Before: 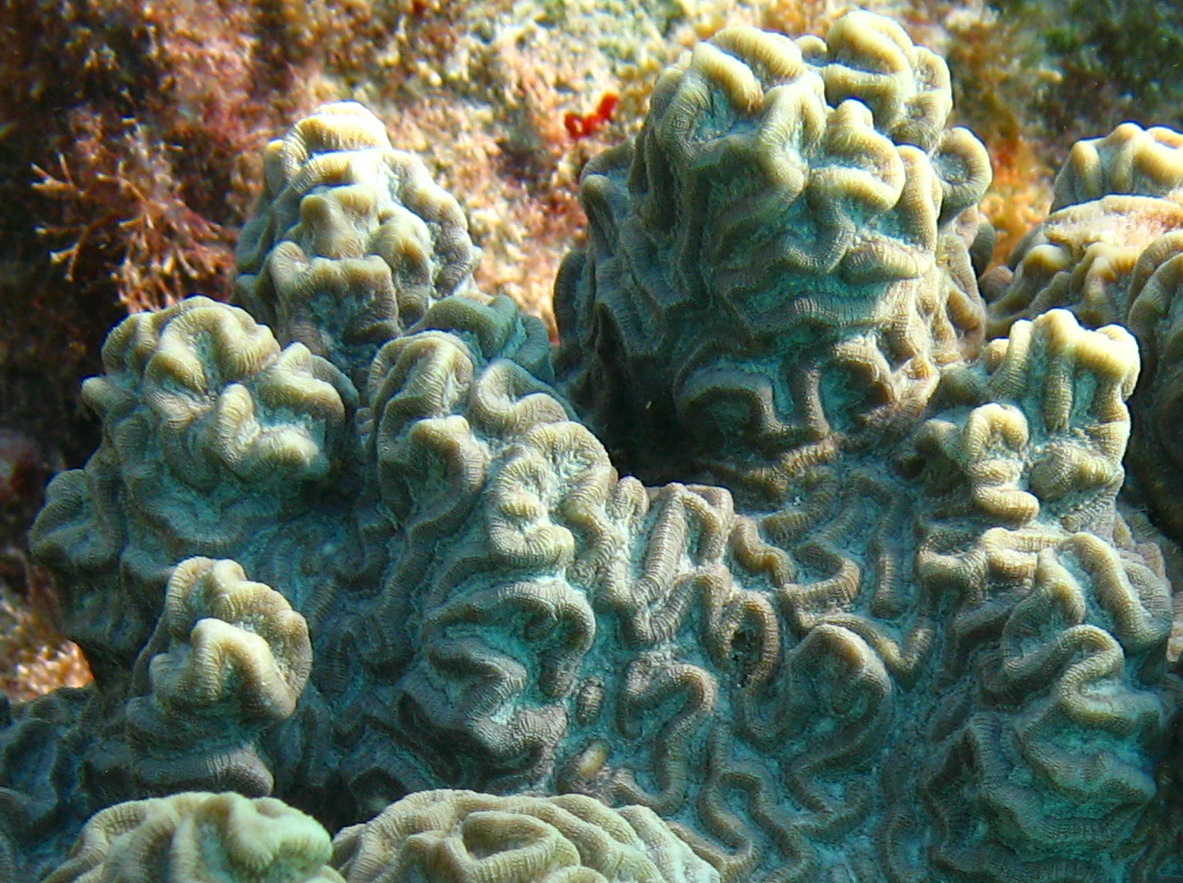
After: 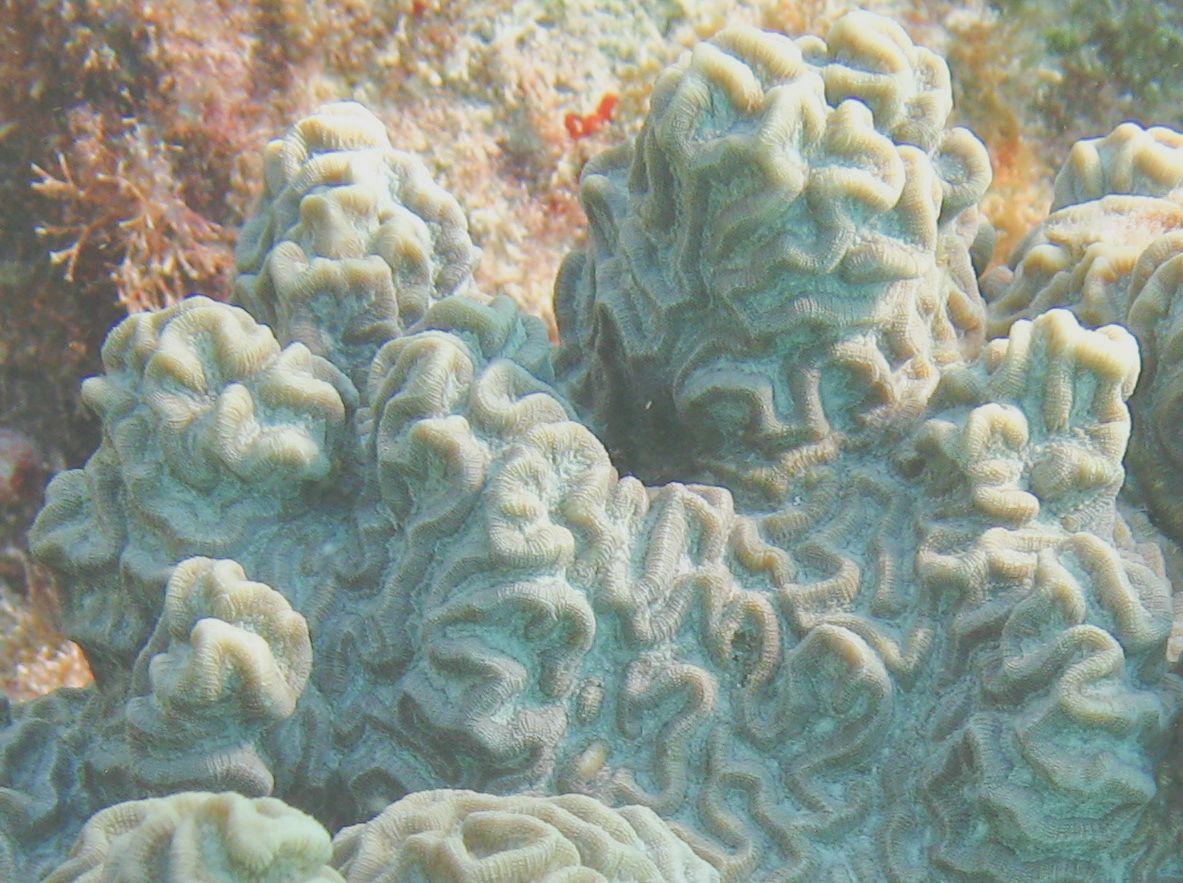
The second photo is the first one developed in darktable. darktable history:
tone equalizer: -8 EV 0.25 EV, -7 EV 0.417 EV, -6 EV 0.417 EV, -5 EV 0.25 EV, -3 EV -0.25 EV, -2 EV -0.417 EV, -1 EV -0.417 EV, +0 EV -0.25 EV, edges refinement/feathering 500, mask exposure compensation -1.57 EV, preserve details guided filter
tone curve: curves: ch0 [(0, 0) (0.003, 0.275) (0.011, 0.288) (0.025, 0.309) (0.044, 0.326) (0.069, 0.346) (0.1, 0.37) (0.136, 0.396) (0.177, 0.432) (0.224, 0.473) (0.277, 0.516) (0.335, 0.566) (0.399, 0.611) (0.468, 0.661) (0.543, 0.711) (0.623, 0.761) (0.709, 0.817) (0.801, 0.867) (0.898, 0.911) (1, 1)], preserve colors none
